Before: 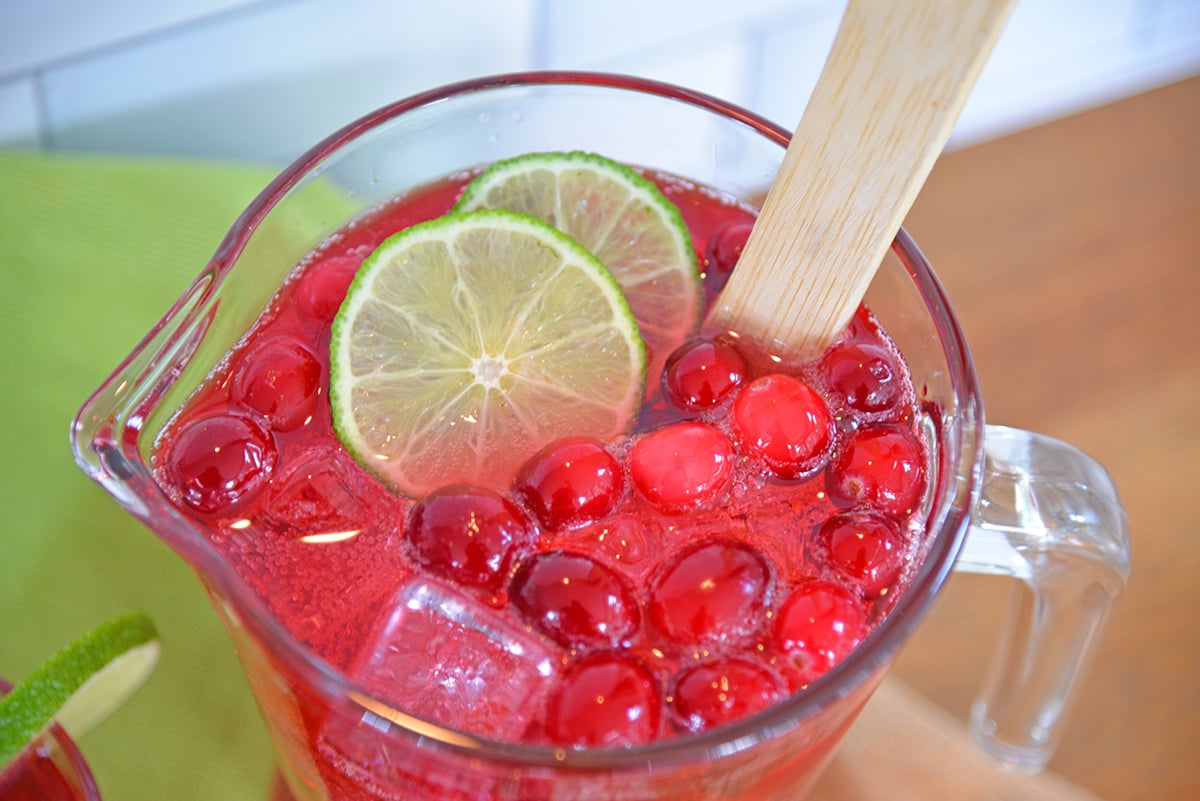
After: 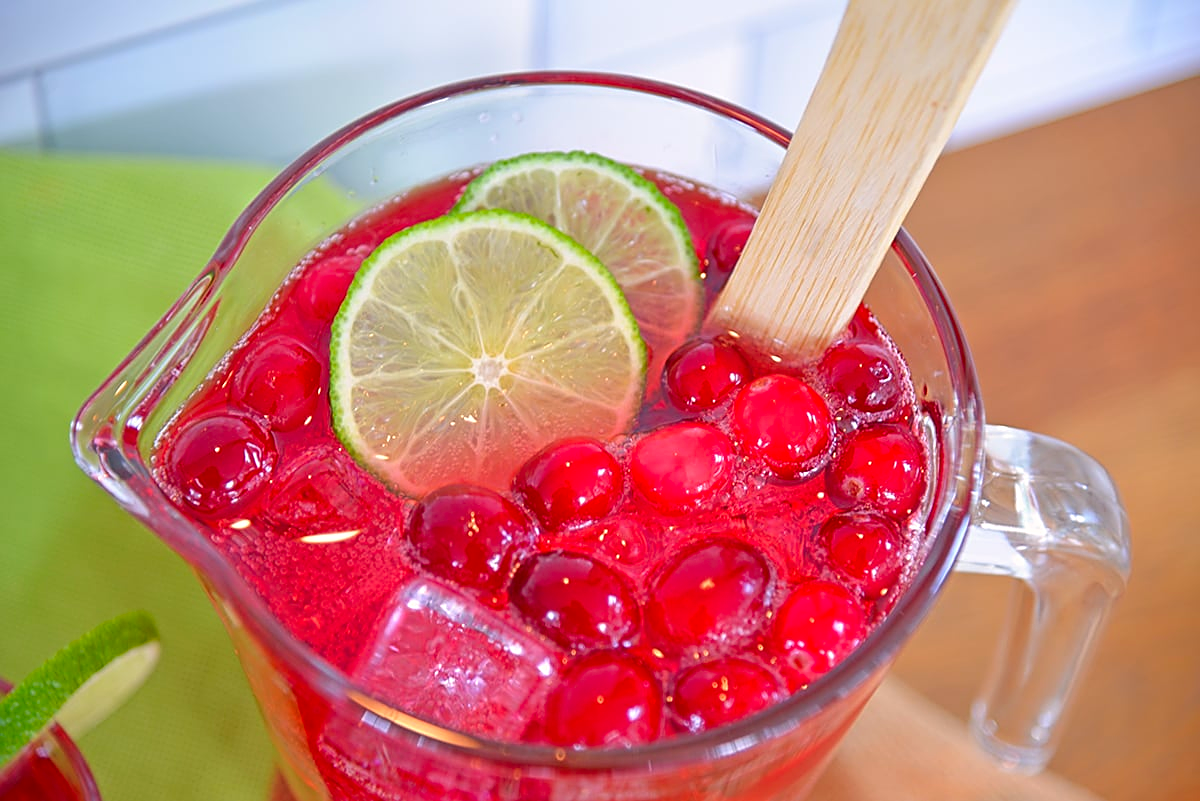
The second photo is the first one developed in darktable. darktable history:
color correction: highlights a* 3.22, highlights b* 1.93, saturation 1.19
sharpen: on, module defaults
